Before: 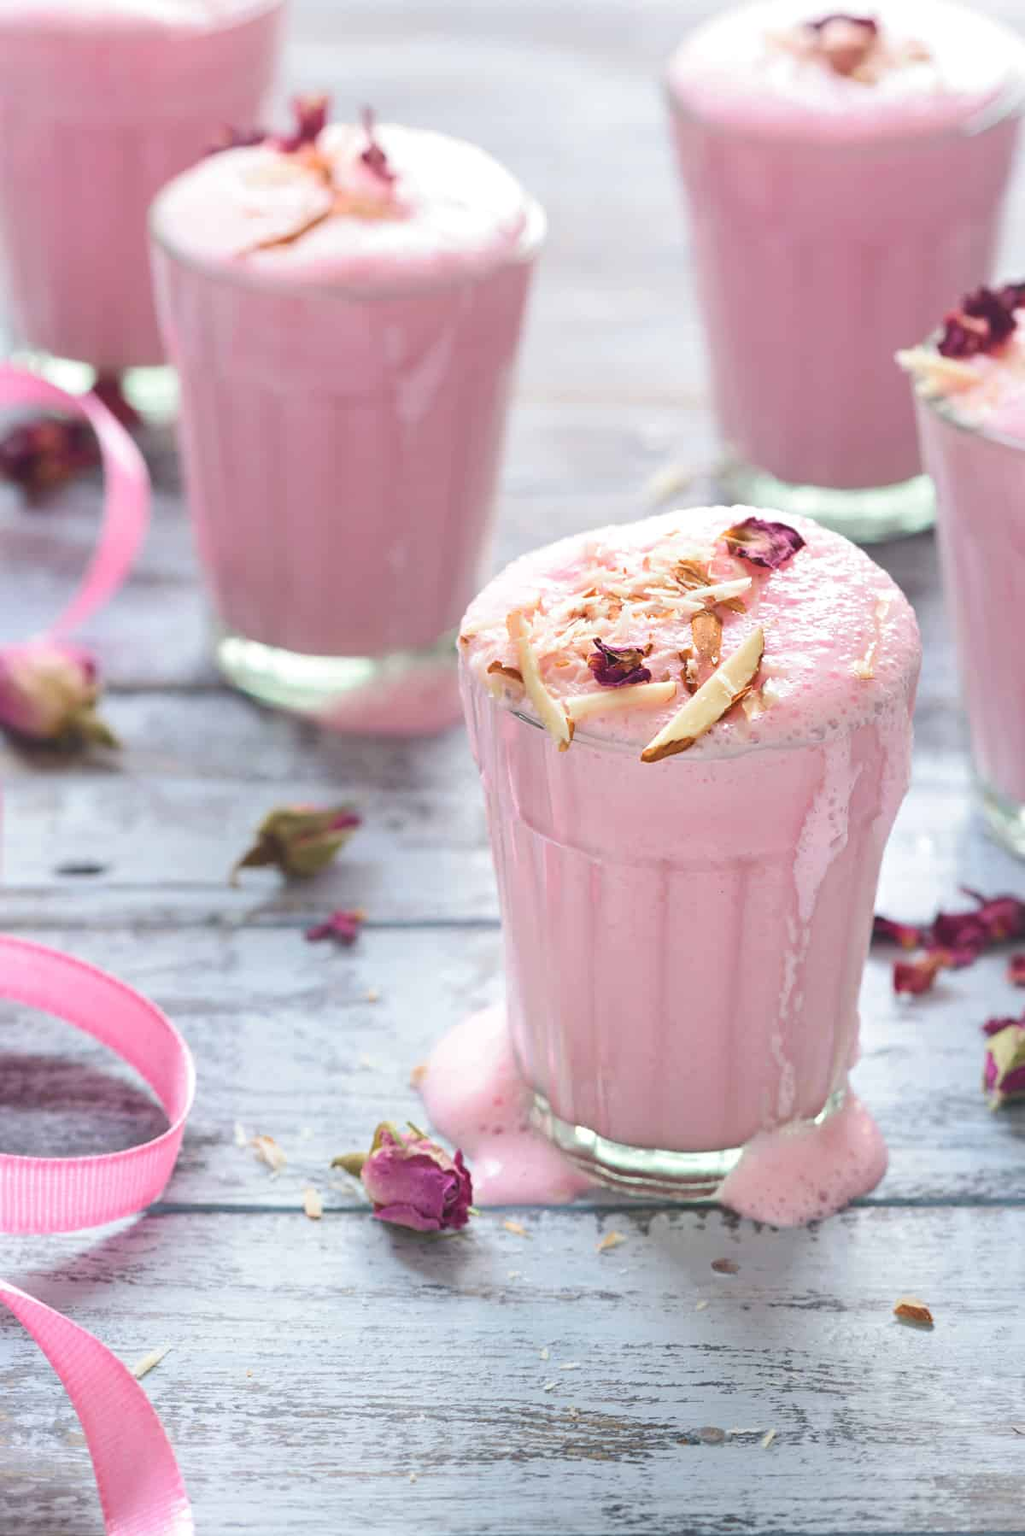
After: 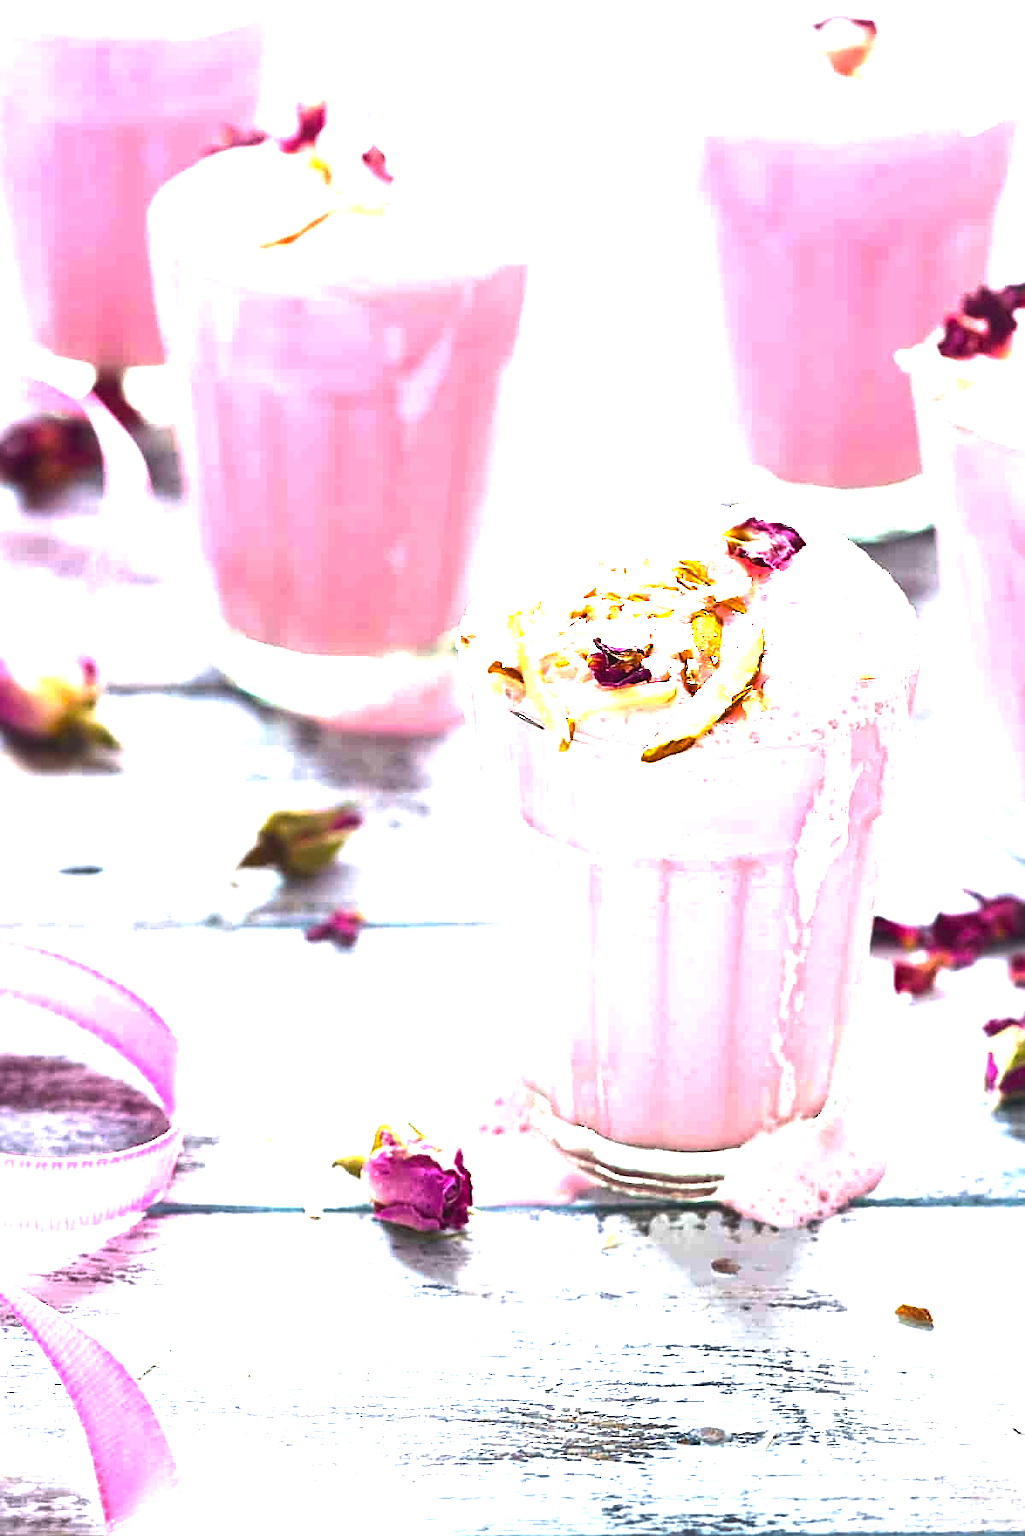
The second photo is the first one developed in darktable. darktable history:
color balance rgb: perceptual saturation grading › global saturation 25.707%, perceptual brilliance grading › highlights 74.874%, perceptual brilliance grading › shadows -29.845%, global vibrance 39.397%
sharpen: on, module defaults
